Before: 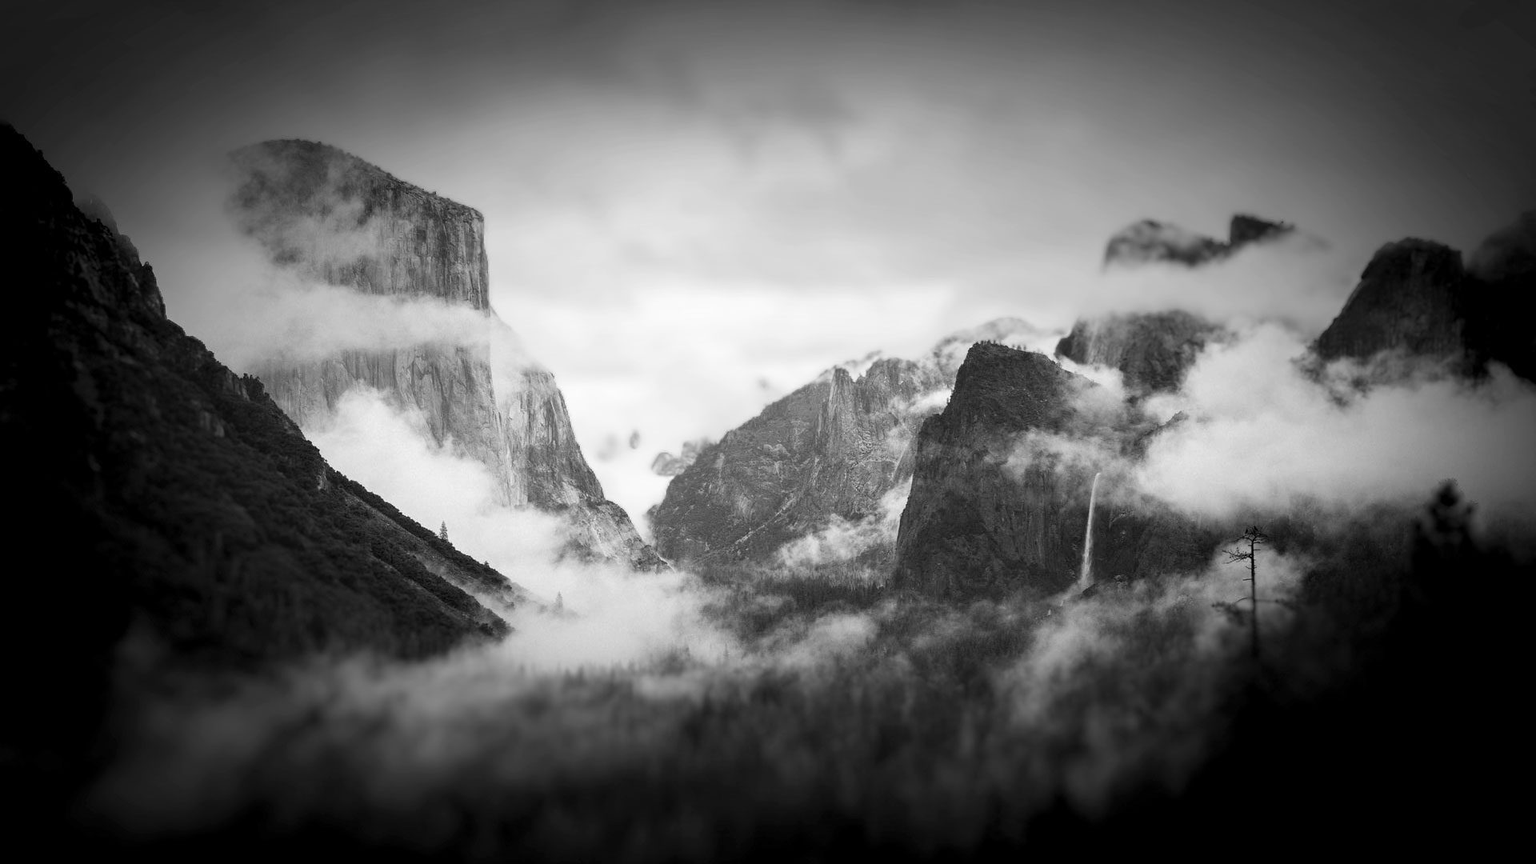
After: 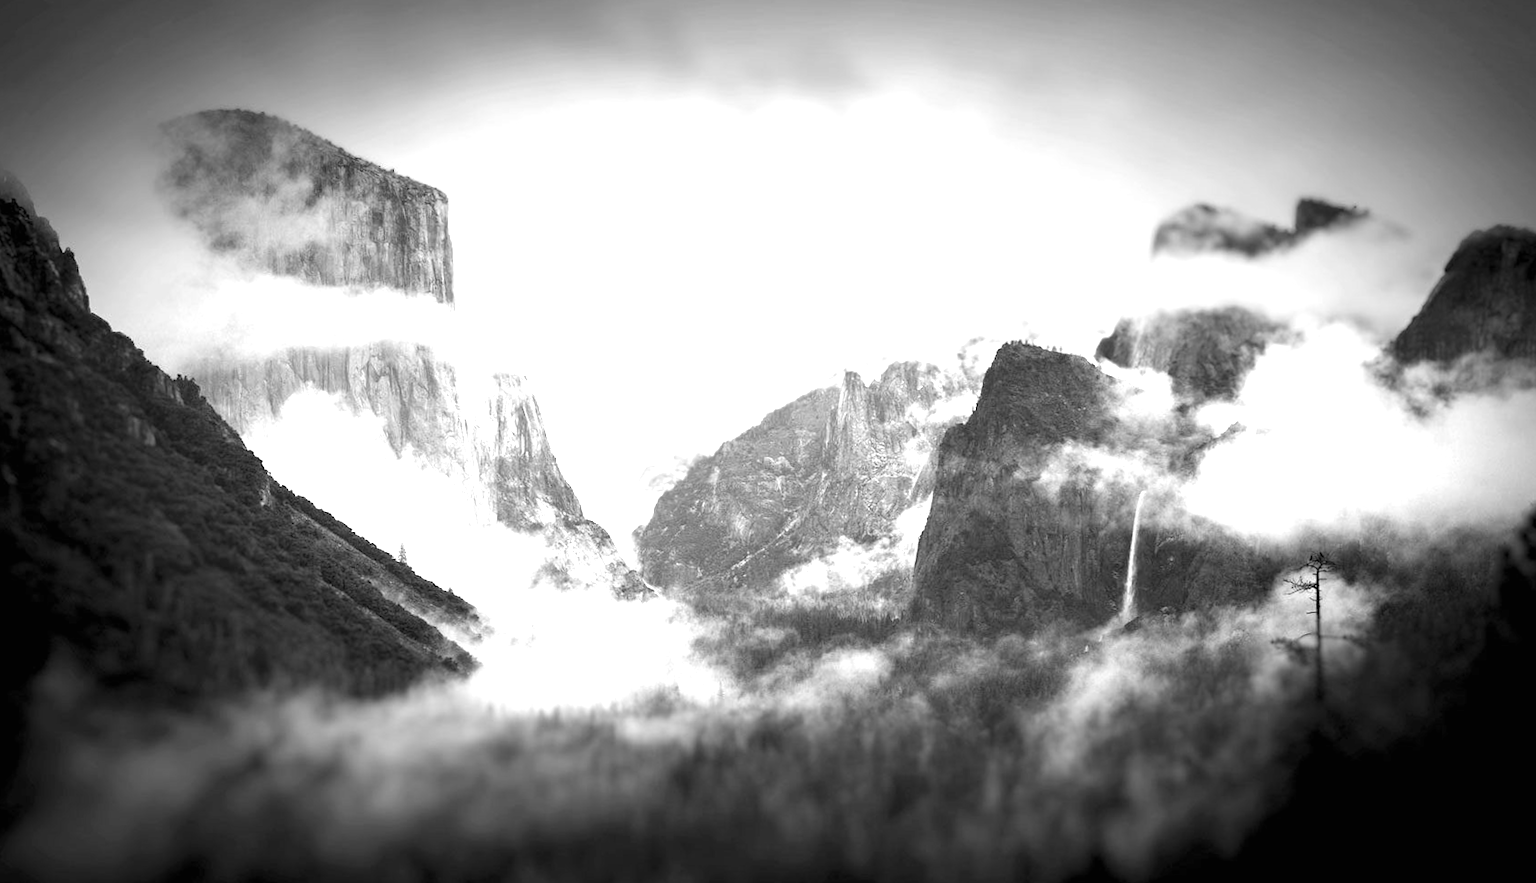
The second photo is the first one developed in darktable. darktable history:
crop and rotate: angle -2.38°
rotate and perspective: rotation -2.12°, lens shift (vertical) 0.009, lens shift (horizontal) -0.008, automatic cropping original format, crop left 0.036, crop right 0.964, crop top 0.05, crop bottom 0.959
color balance: output saturation 110%
monochrome: on, module defaults
exposure: black level correction 0, exposure 1.2 EV, compensate exposure bias true, compensate highlight preservation false
